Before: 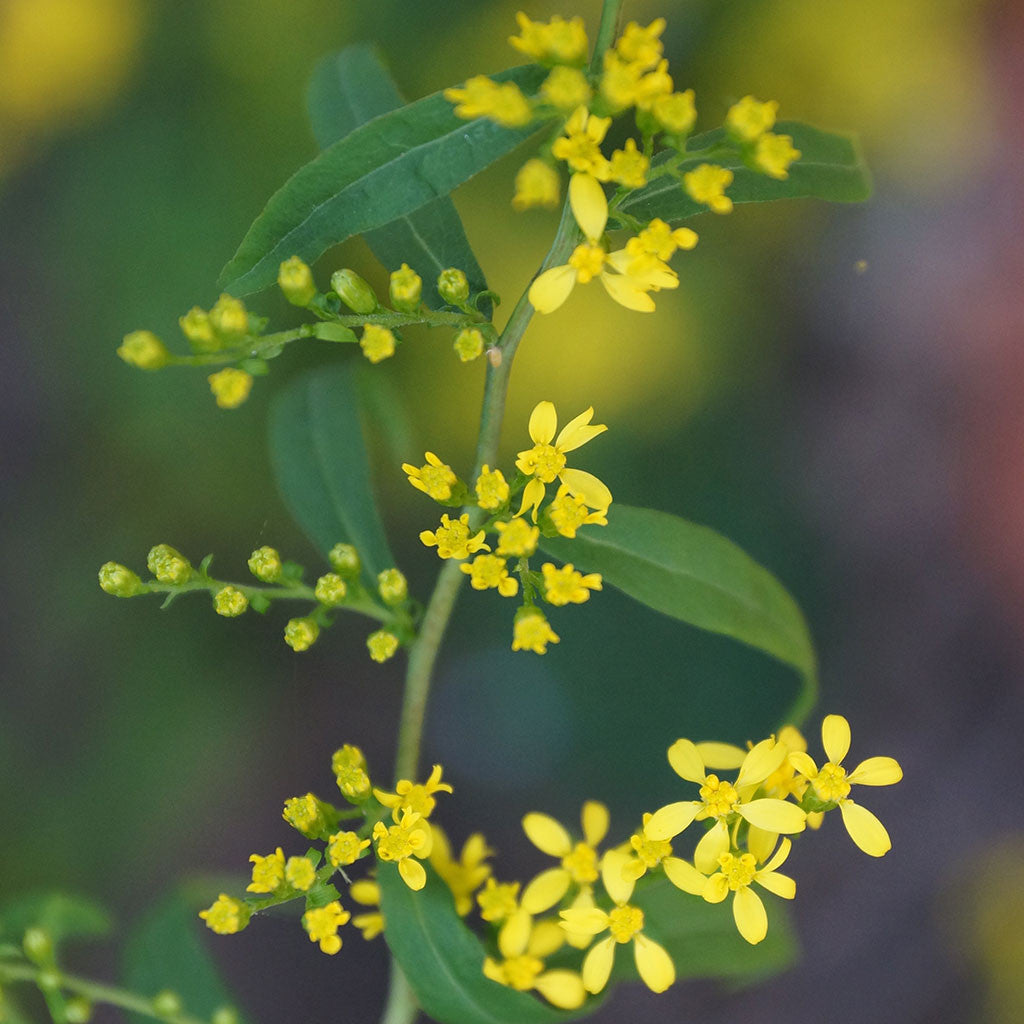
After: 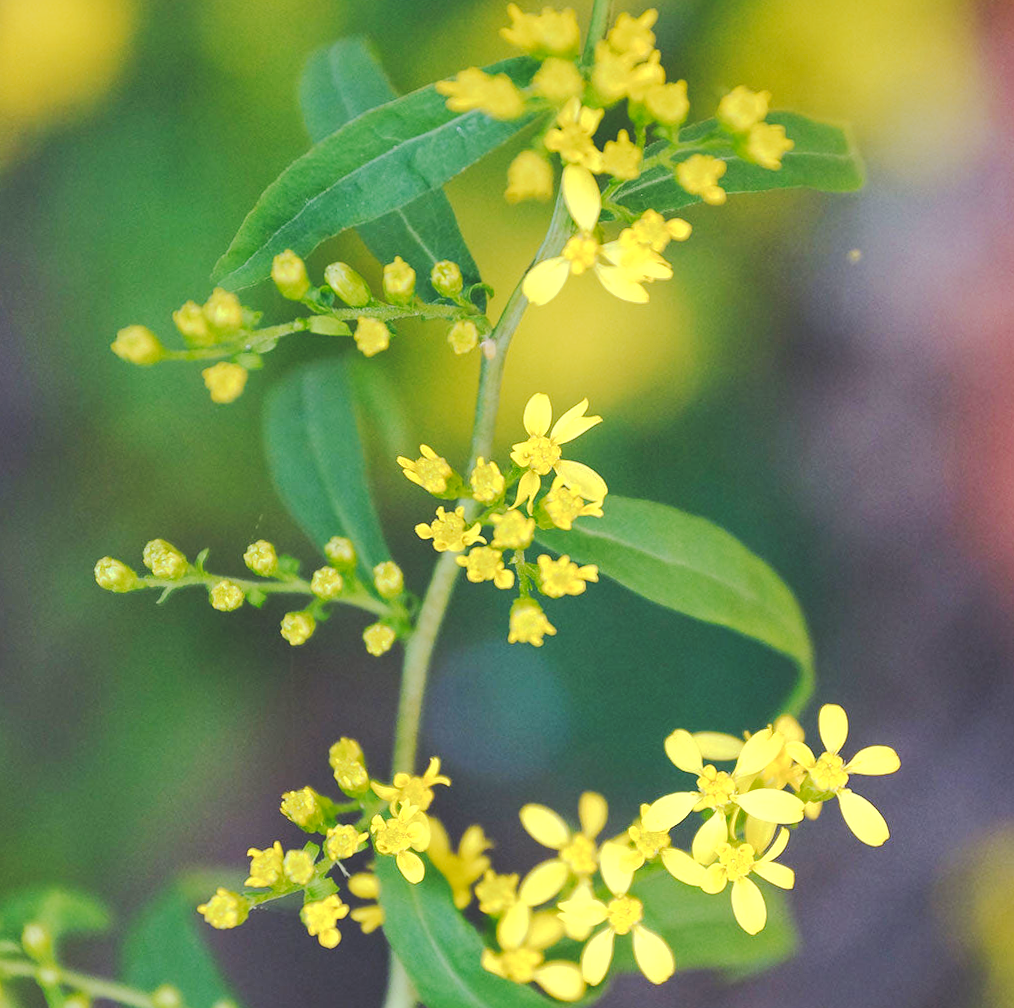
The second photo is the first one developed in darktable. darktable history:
rotate and perspective: rotation -0.45°, automatic cropping original format, crop left 0.008, crop right 0.992, crop top 0.012, crop bottom 0.988
tone curve: curves: ch0 [(0, 0) (0.003, 0.145) (0.011, 0.148) (0.025, 0.15) (0.044, 0.159) (0.069, 0.16) (0.1, 0.164) (0.136, 0.182) (0.177, 0.213) (0.224, 0.247) (0.277, 0.298) (0.335, 0.37) (0.399, 0.456) (0.468, 0.552) (0.543, 0.641) (0.623, 0.713) (0.709, 0.768) (0.801, 0.825) (0.898, 0.868) (1, 1)], preserve colors none
exposure: exposure 0.566 EV, compensate highlight preservation false
